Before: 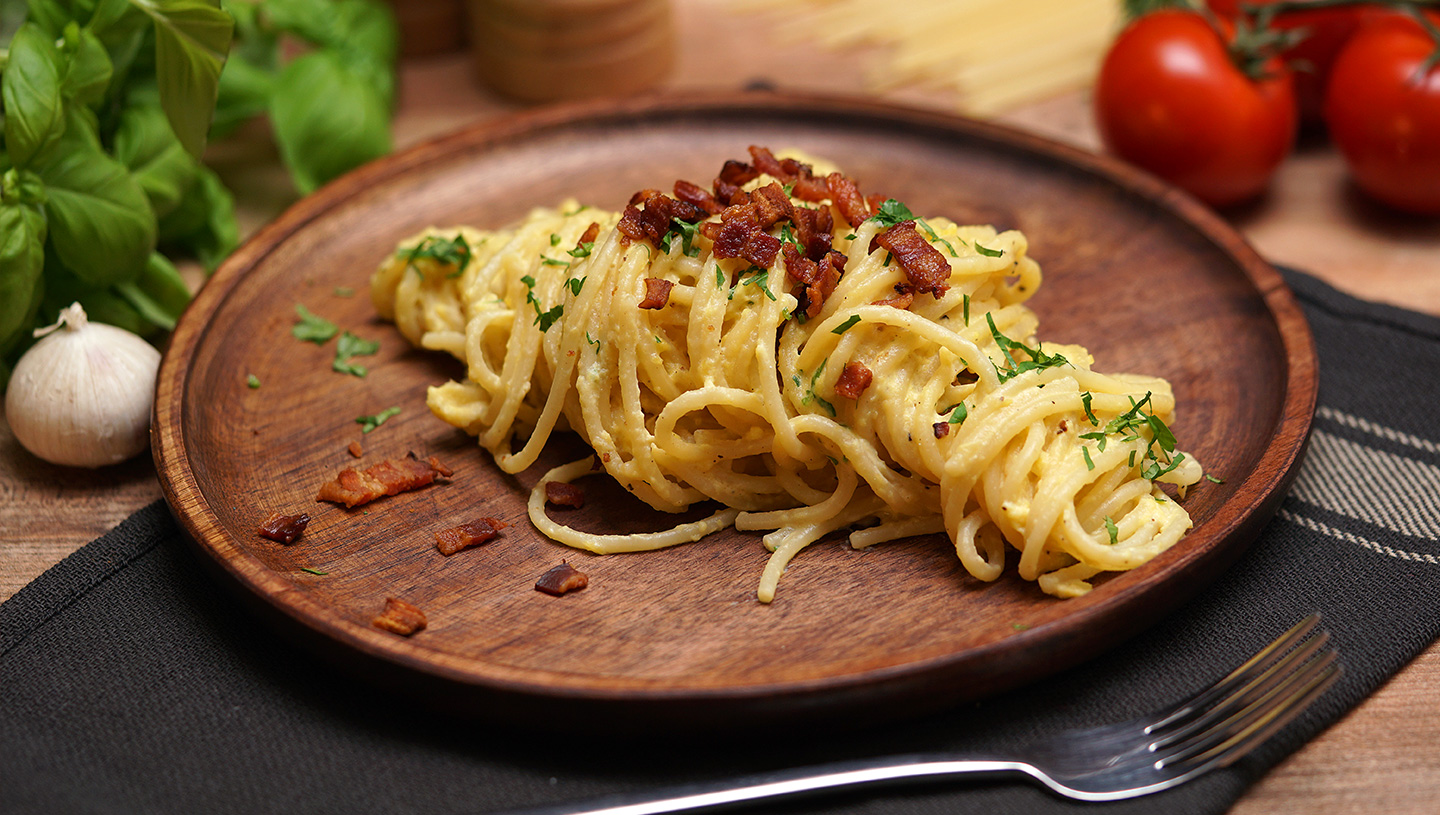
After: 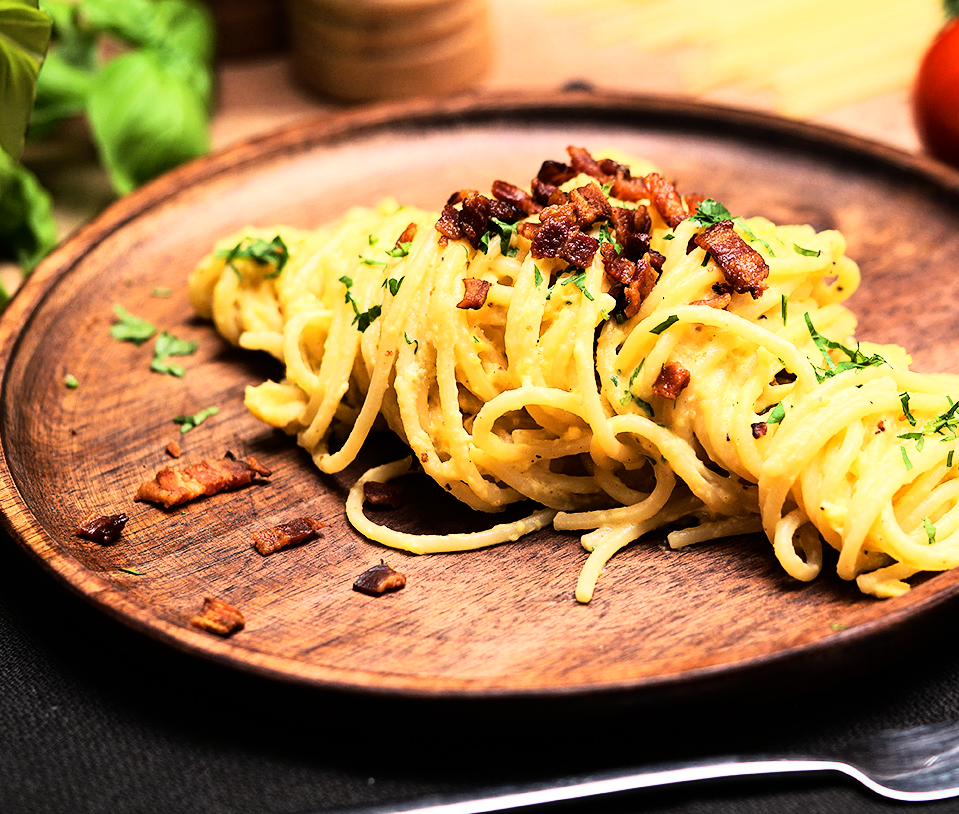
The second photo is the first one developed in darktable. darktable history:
crop and rotate: left 12.648%, right 20.685%
rgb curve: curves: ch0 [(0, 0) (0.21, 0.15) (0.24, 0.21) (0.5, 0.75) (0.75, 0.96) (0.89, 0.99) (1, 1)]; ch1 [(0, 0.02) (0.21, 0.13) (0.25, 0.2) (0.5, 0.67) (0.75, 0.9) (0.89, 0.97) (1, 1)]; ch2 [(0, 0.02) (0.21, 0.13) (0.25, 0.2) (0.5, 0.67) (0.75, 0.9) (0.89, 0.97) (1, 1)], compensate middle gray true
